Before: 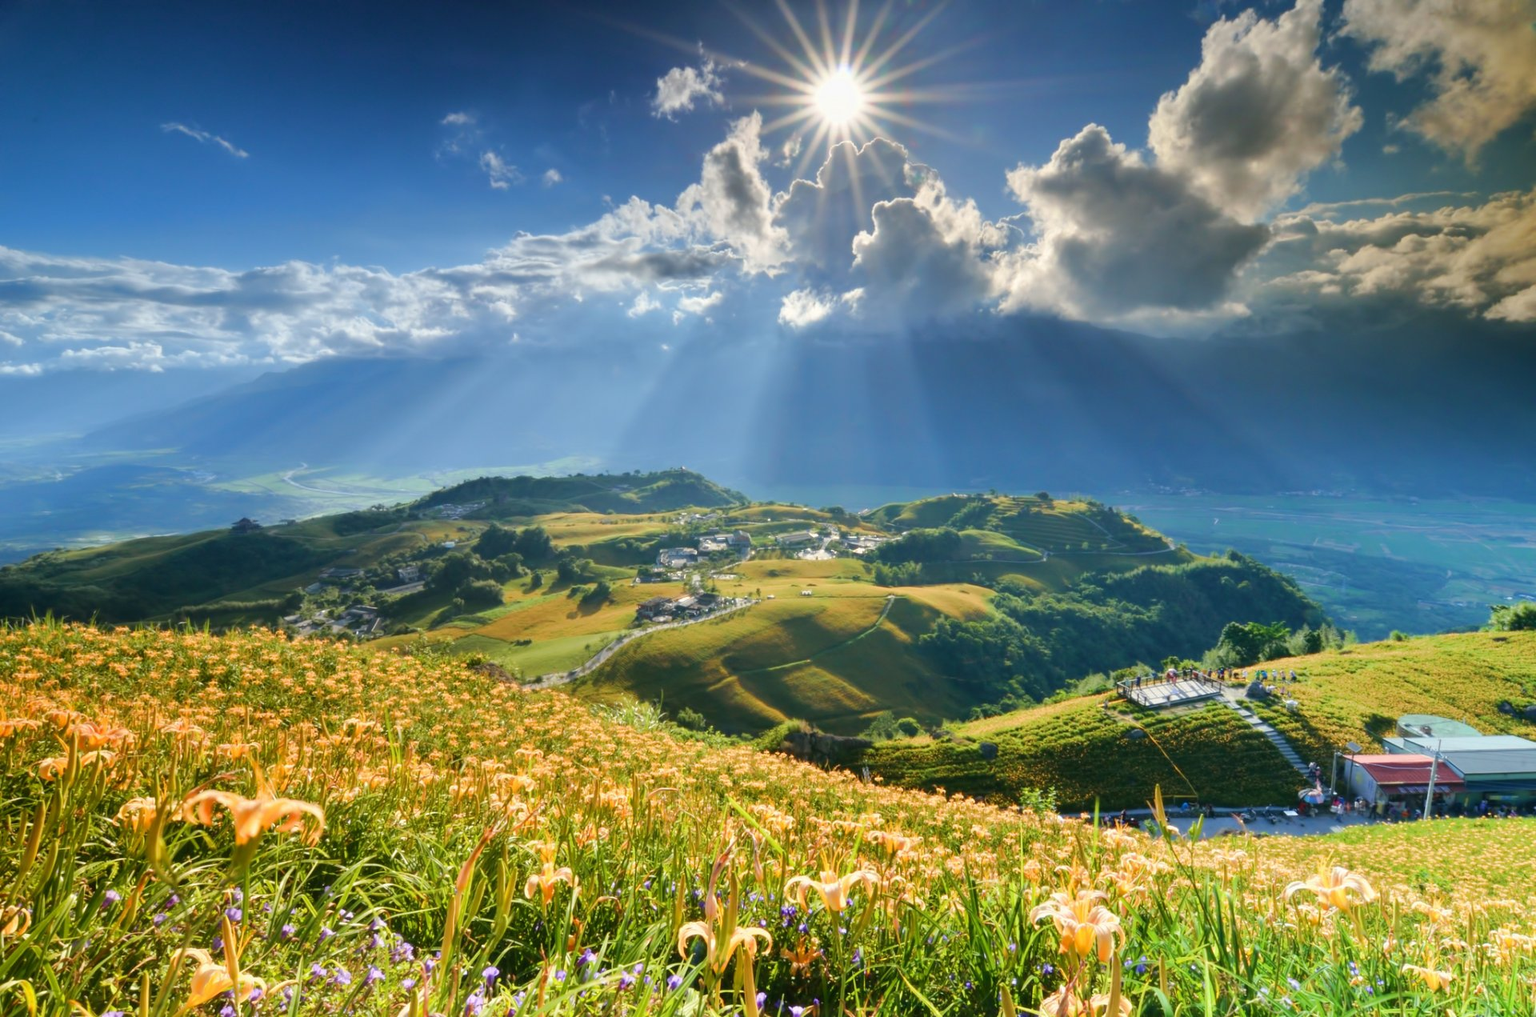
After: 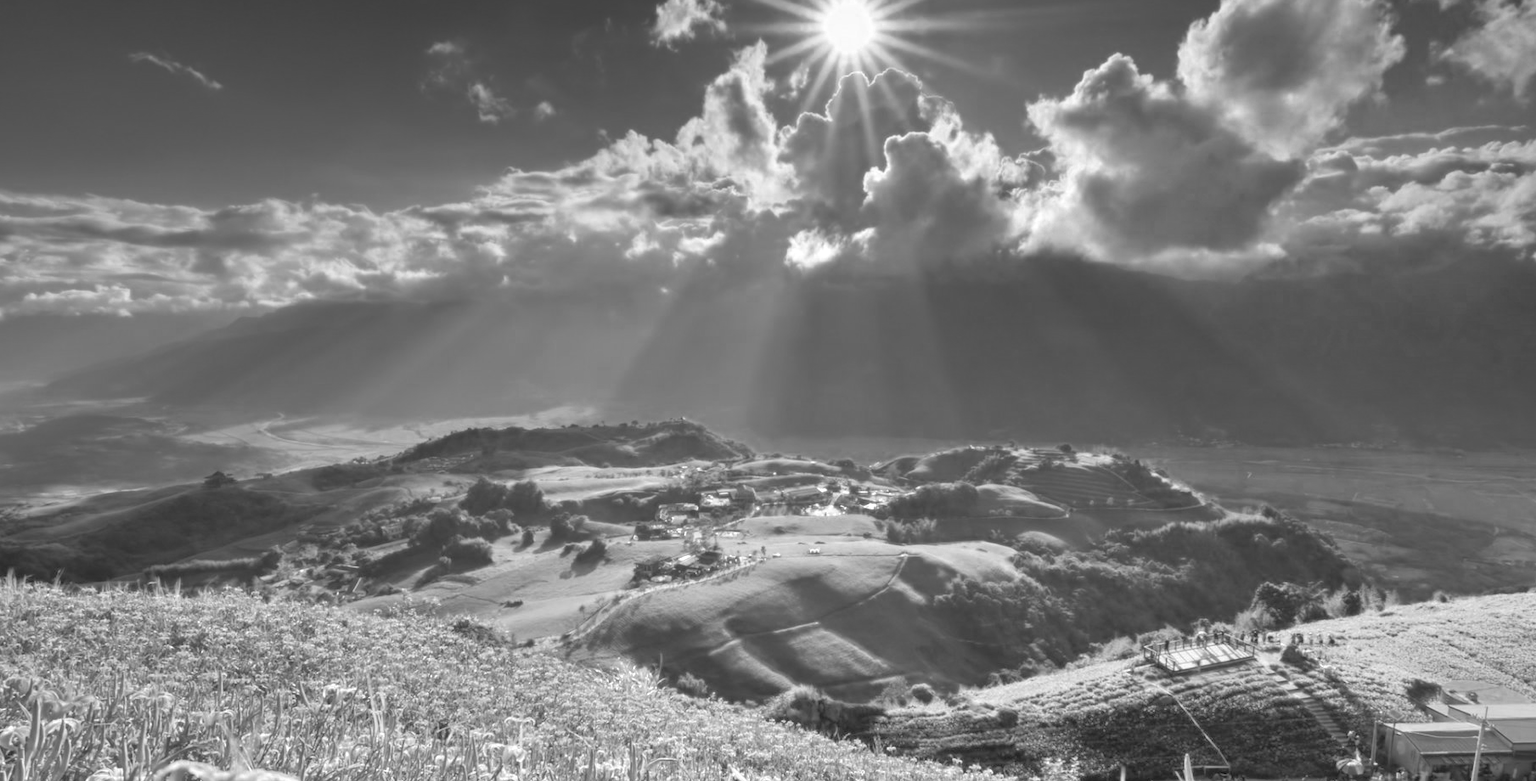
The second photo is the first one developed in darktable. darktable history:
color zones: curves: ch0 [(0.002, 0.593) (0.143, 0.417) (0.285, 0.541) (0.455, 0.289) (0.608, 0.327) (0.727, 0.283) (0.869, 0.571) (1, 0.603)]; ch1 [(0, 0) (0.143, 0) (0.286, 0) (0.429, 0) (0.571, 0) (0.714, 0) (0.857, 0)]
crop: left 2.581%, top 7.242%, right 3.109%, bottom 20.3%
tone equalizer: -7 EV 0.146 EV, -6 EV 0.593 EV, -5 EV 1.13 EV, -4 EV 1.35 EV, -3 EV 1.14 EV, -2 EV 0.6 EV, -1 EV 0.157 EV
contrast brightness saturation: contrast 0.007, saturation -0.063
